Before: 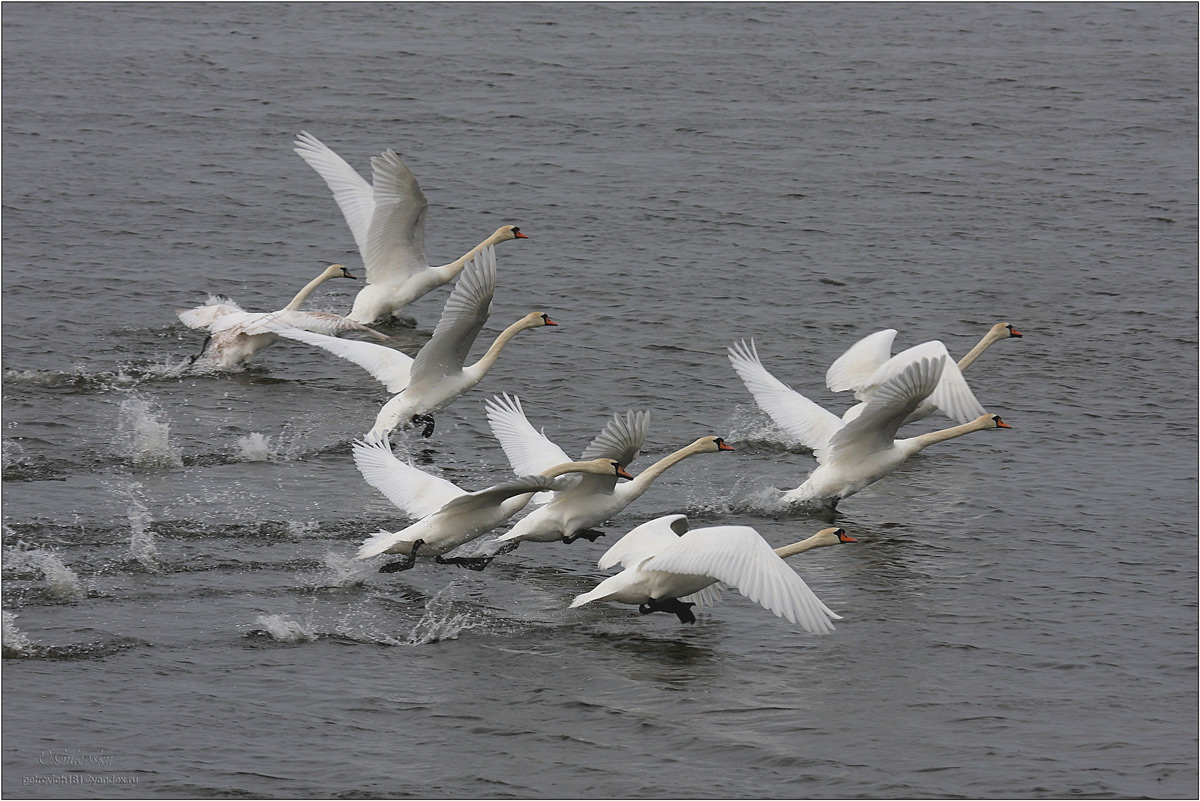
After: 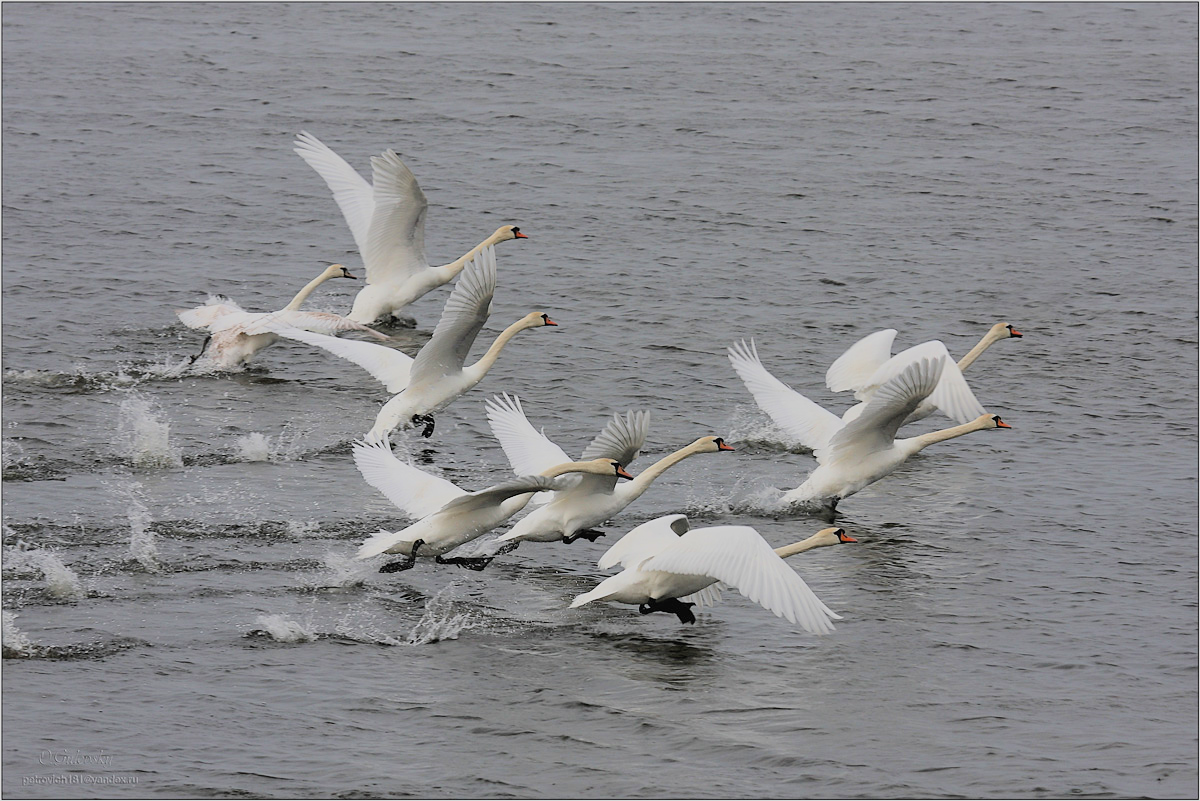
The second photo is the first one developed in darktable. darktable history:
filmic rgb: black relative exposure -6.15 EV, white relative exposure 6.96 EV, hardness 2.23, color science v6 (2022)
exposure: black level correction 0, exposure 0.7 EV, compensate exposure bias true, compensate highlight preservation false
